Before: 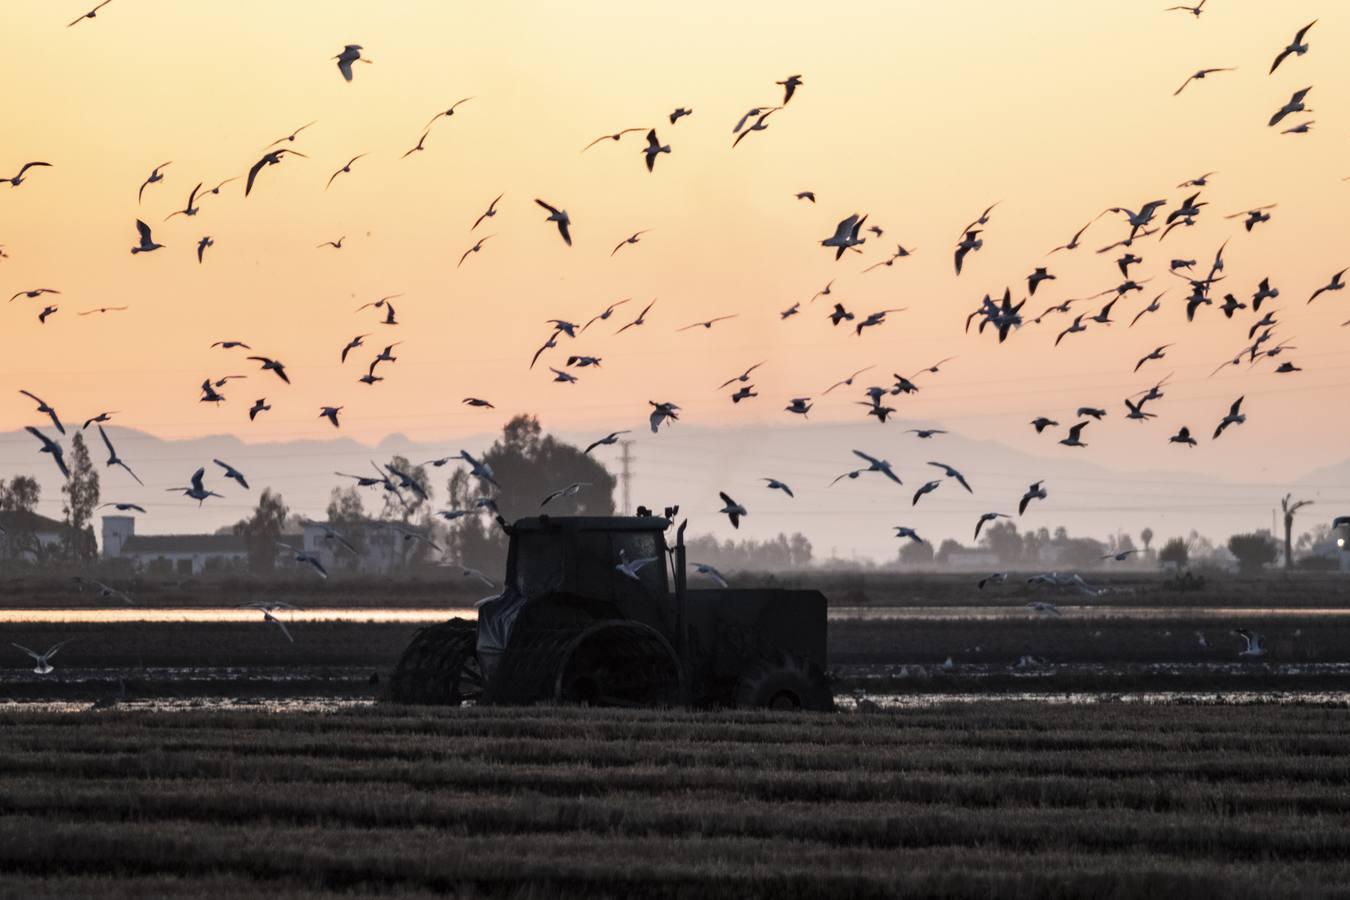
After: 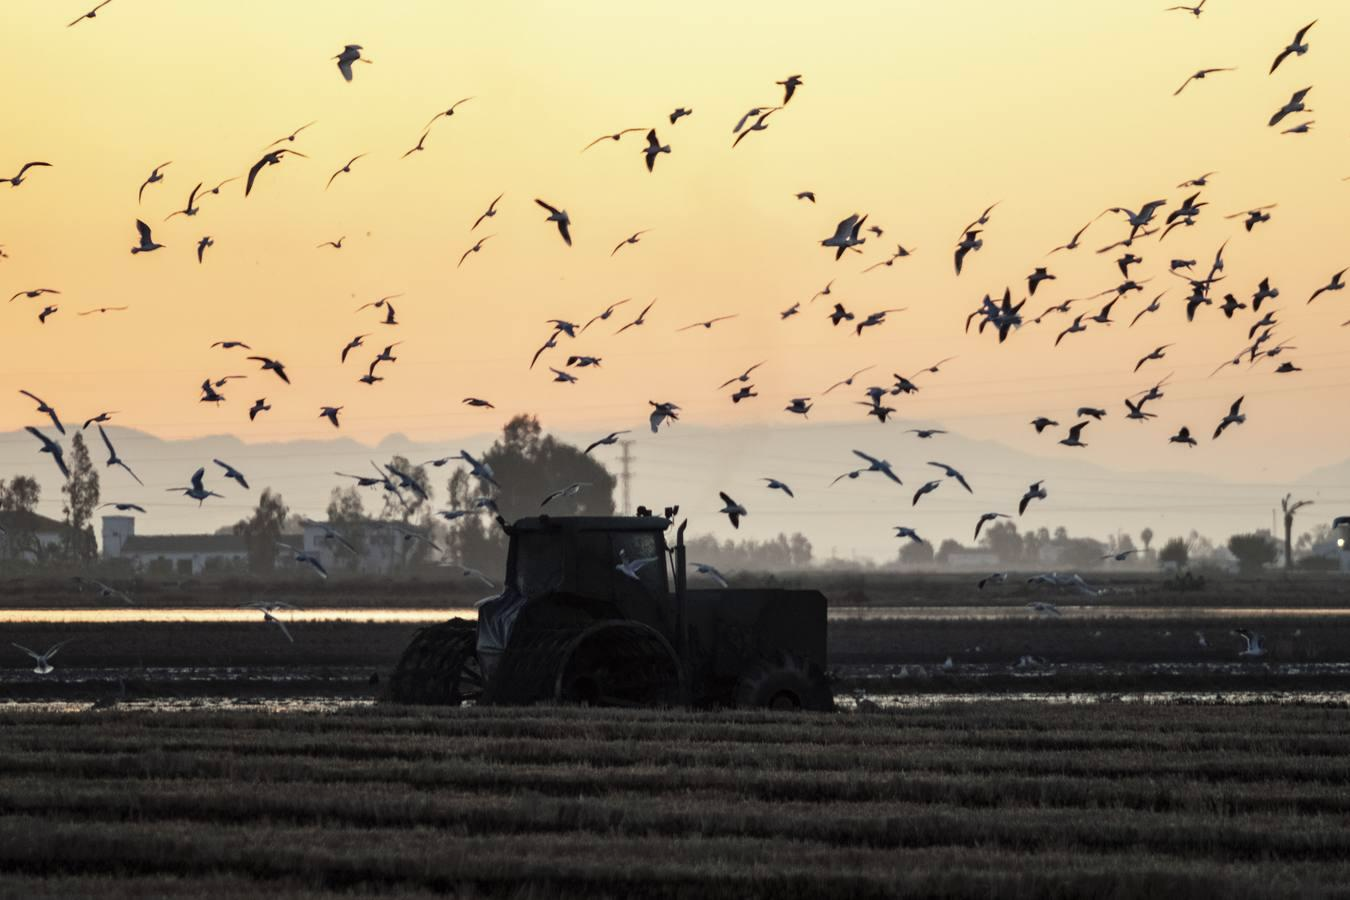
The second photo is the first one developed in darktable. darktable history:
color correction: highlights a* -4.42, highlights b* 6.39
